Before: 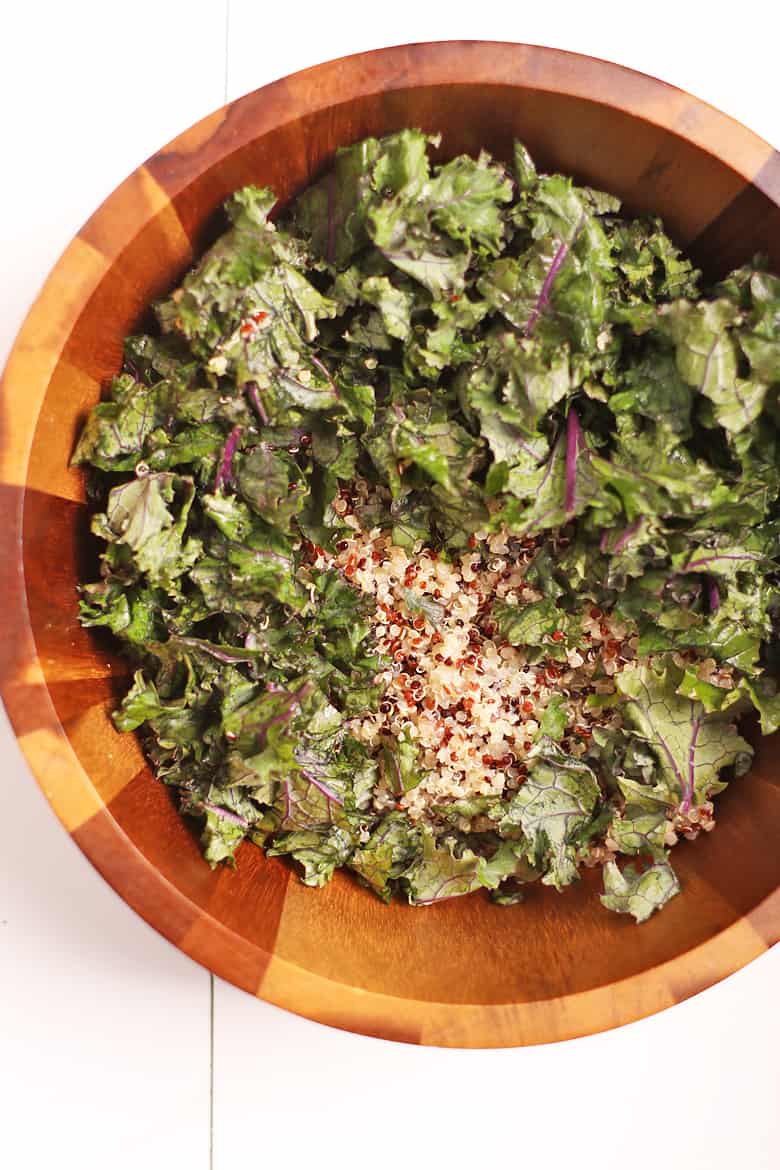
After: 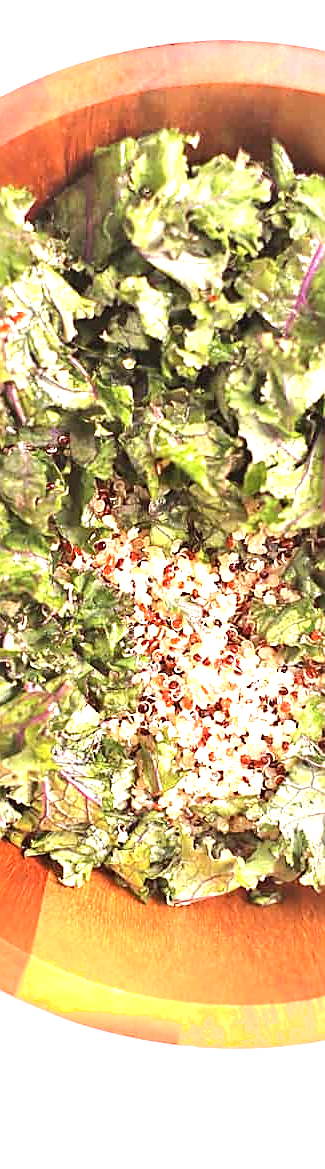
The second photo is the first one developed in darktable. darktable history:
crop: left 31.032%, right 27.206%
shadows and highlights: shadows -68.44, highlights 36.44, soften with gaussian
sharpen: on, module defaults
exposure: black level correction 0, exposure 1.2 EV, compensate highlight preservation false
